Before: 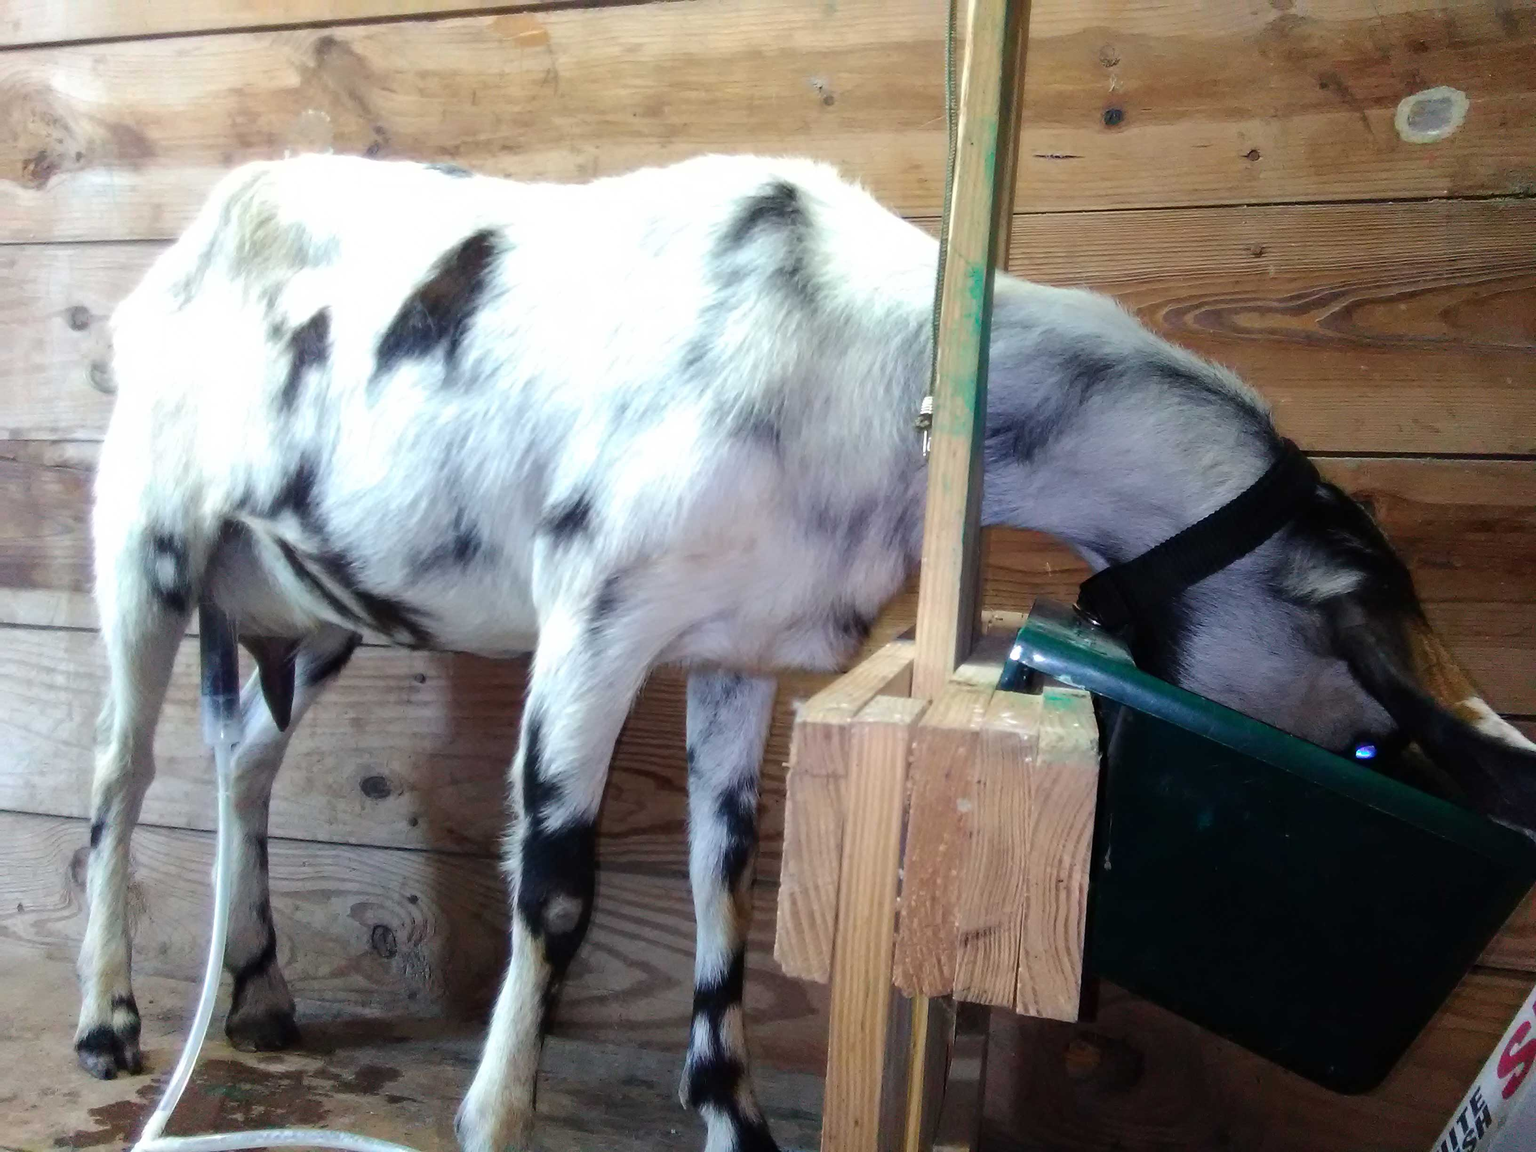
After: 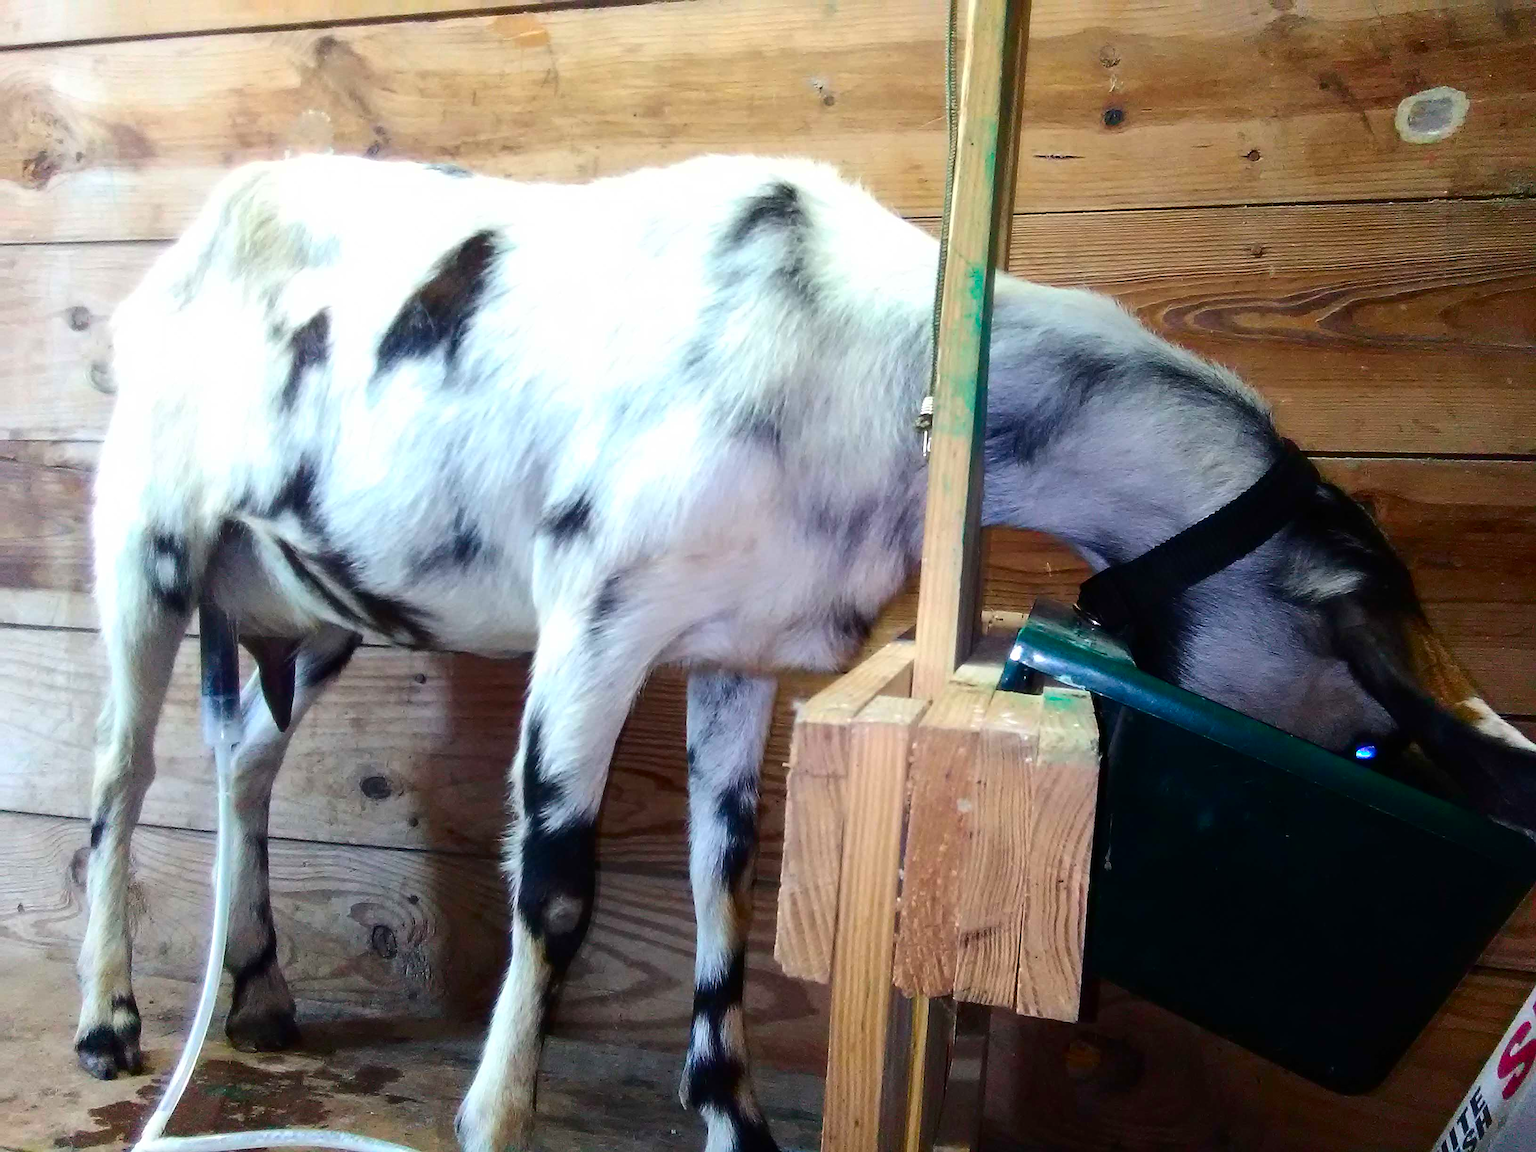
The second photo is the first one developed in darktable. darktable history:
sharpen: on, module defaults
contrast brightness saturation: contrast 0.177, saturation 0.307
